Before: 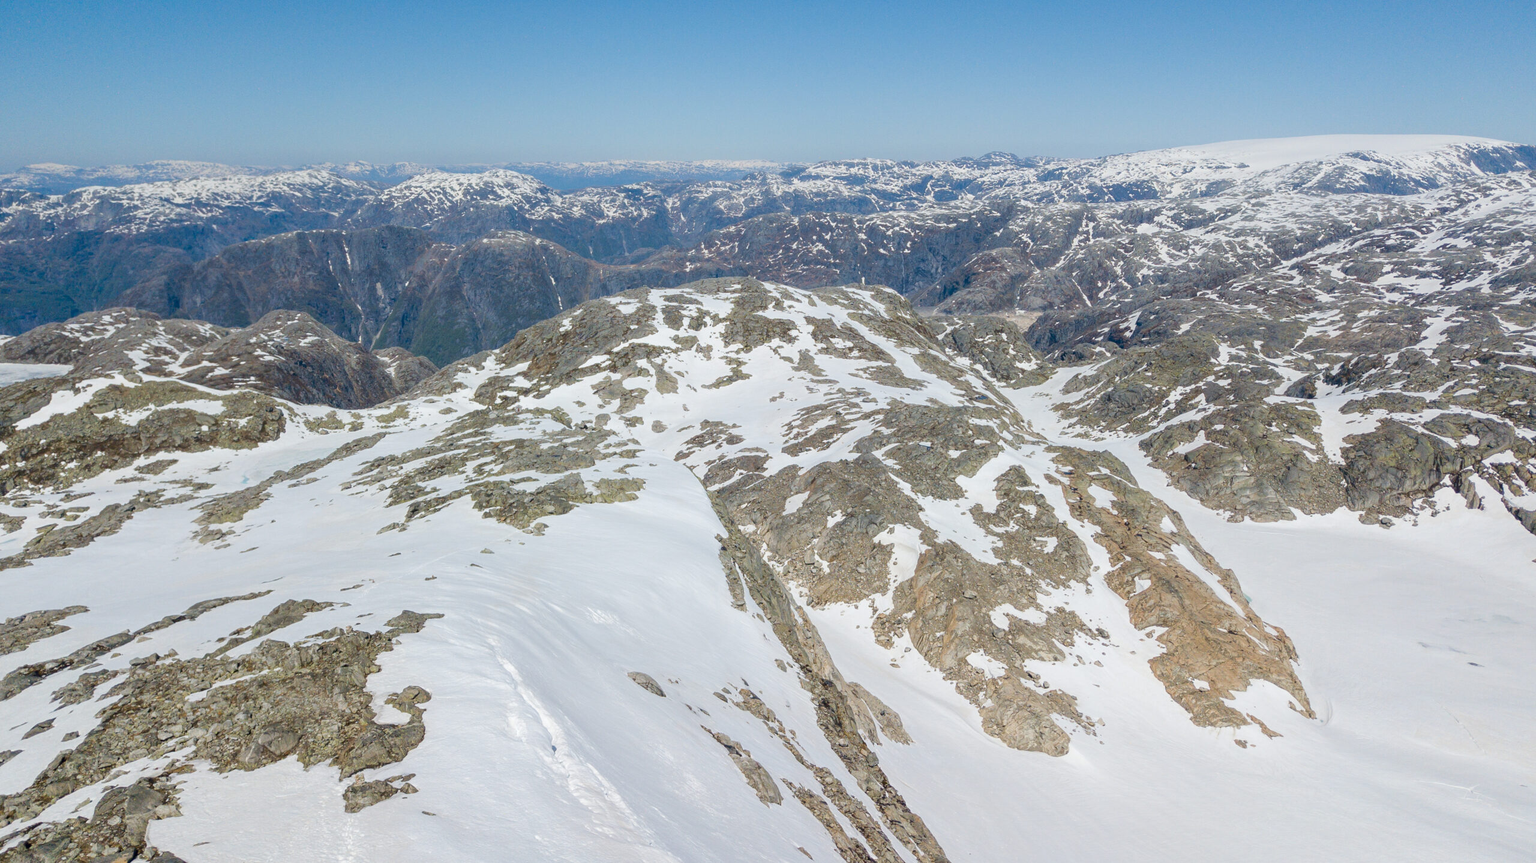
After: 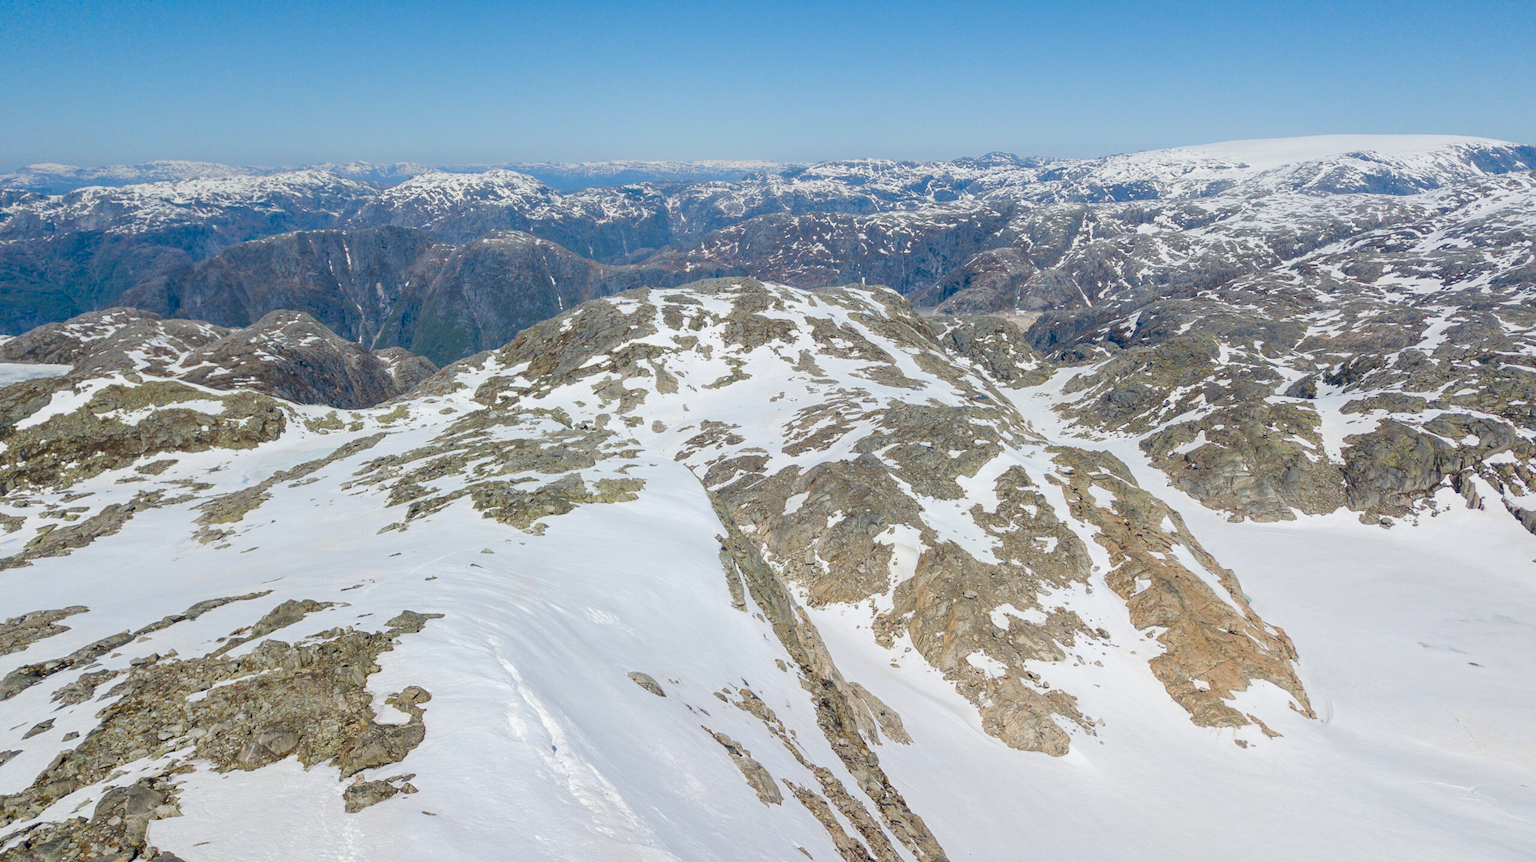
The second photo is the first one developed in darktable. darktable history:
contrast brightness saturation: saturation 0.134
